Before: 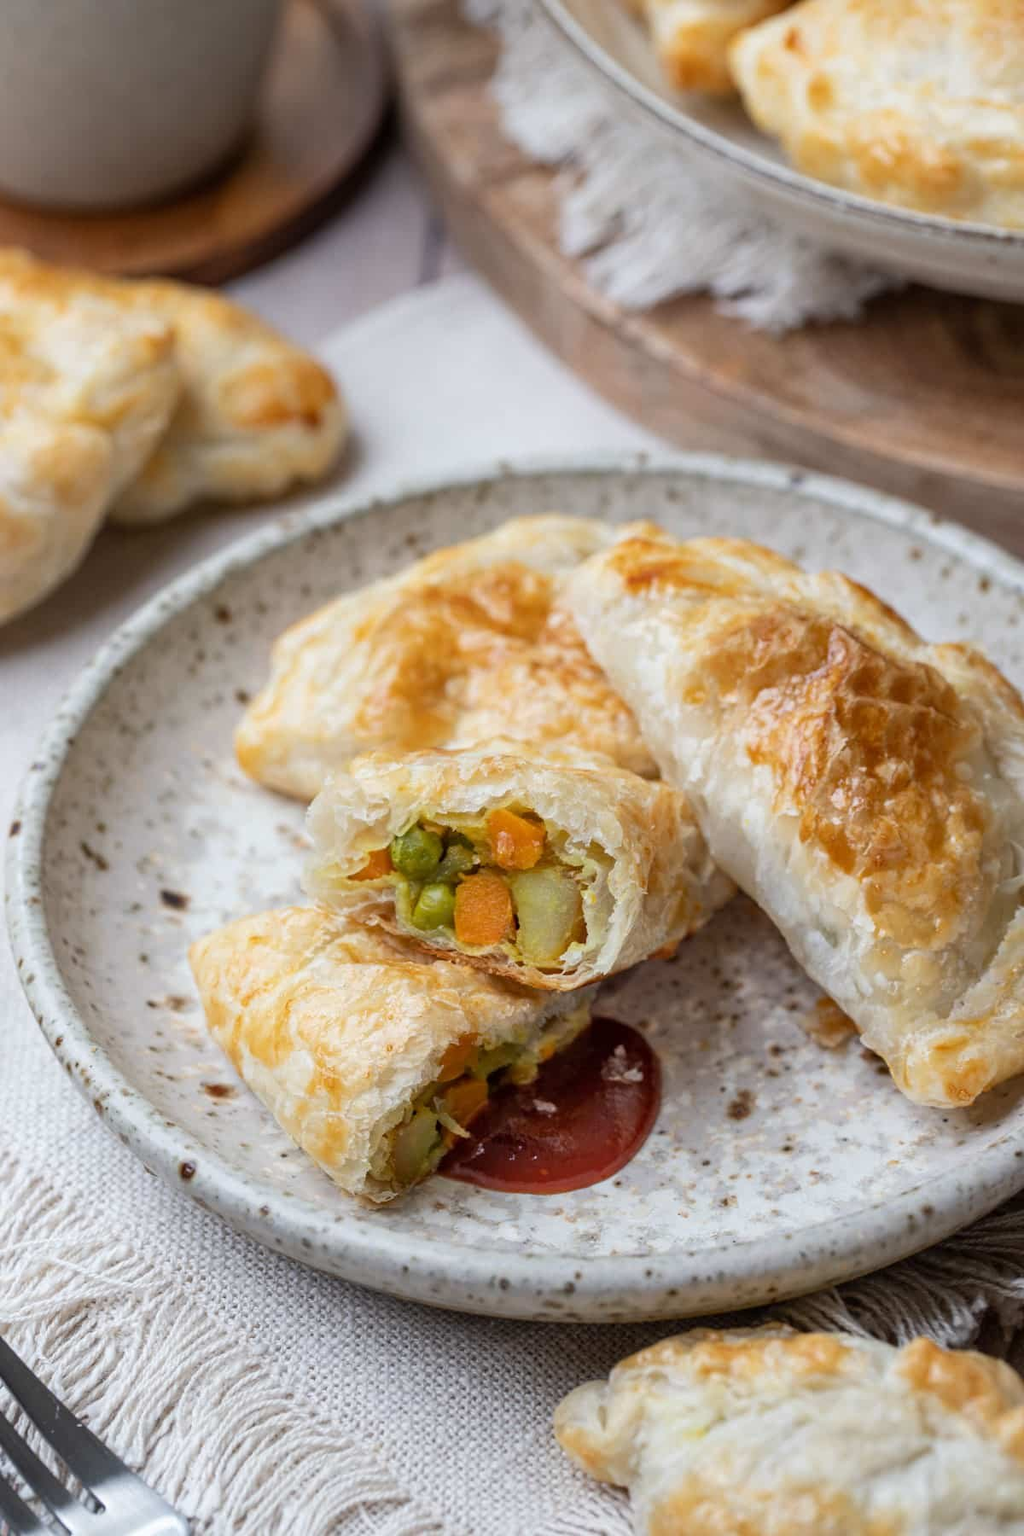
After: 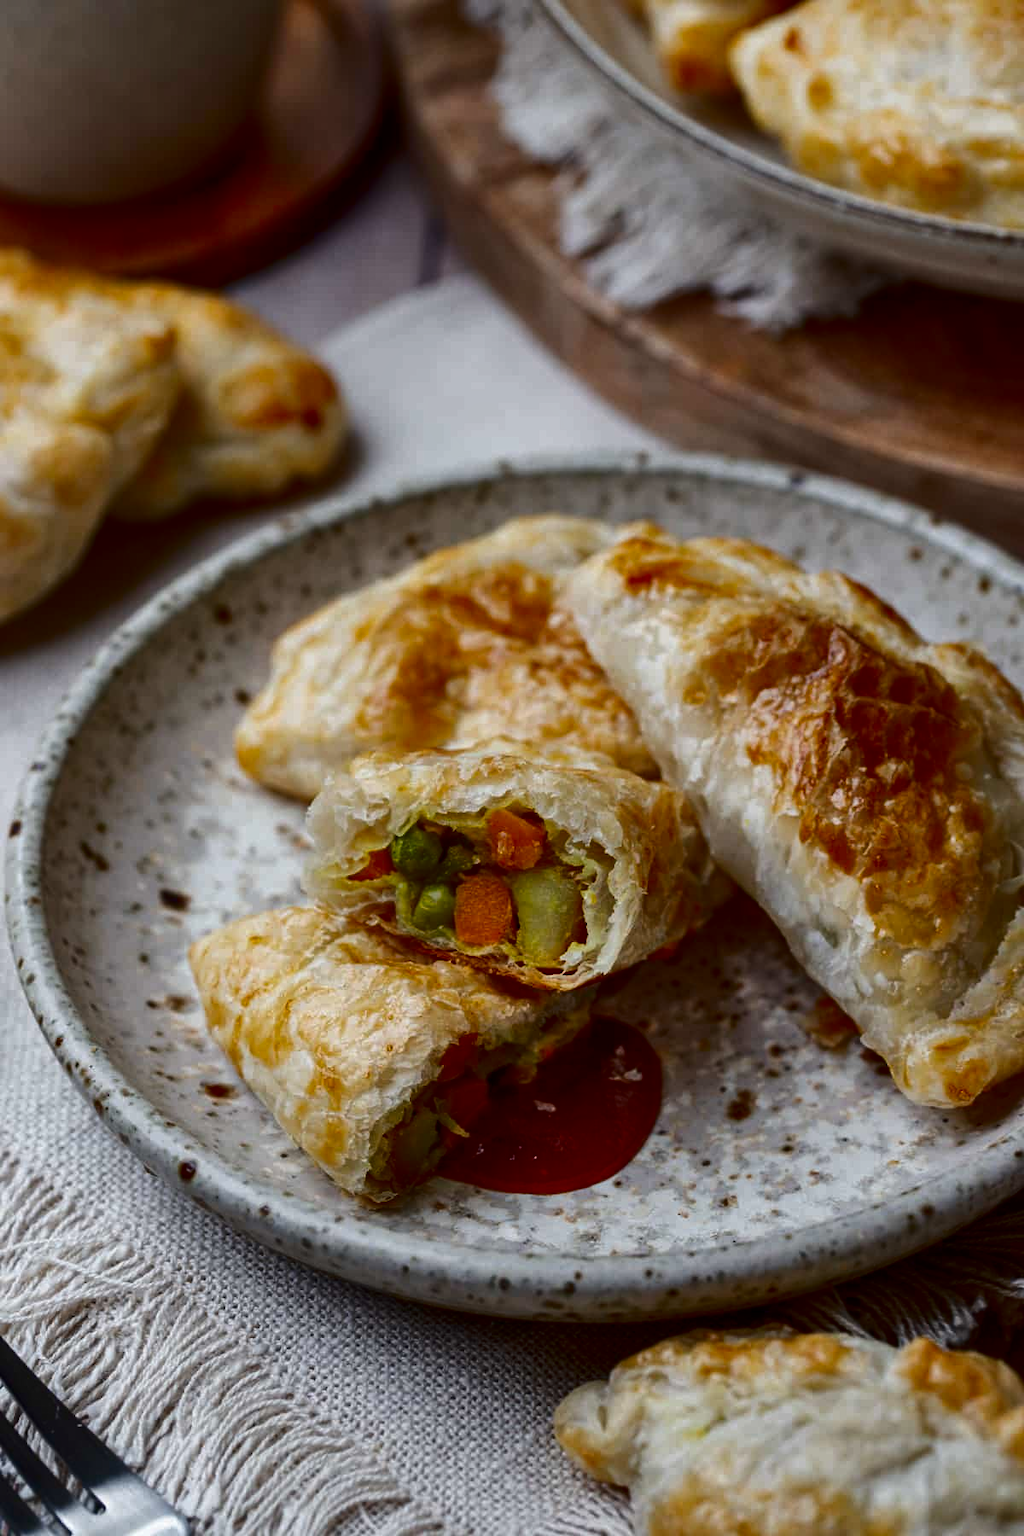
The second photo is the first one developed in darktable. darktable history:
shadows and highlights: soften with gaussian
contrast brightness saturation: contrast 0.089, brightness -0.594, saturation 0.167
